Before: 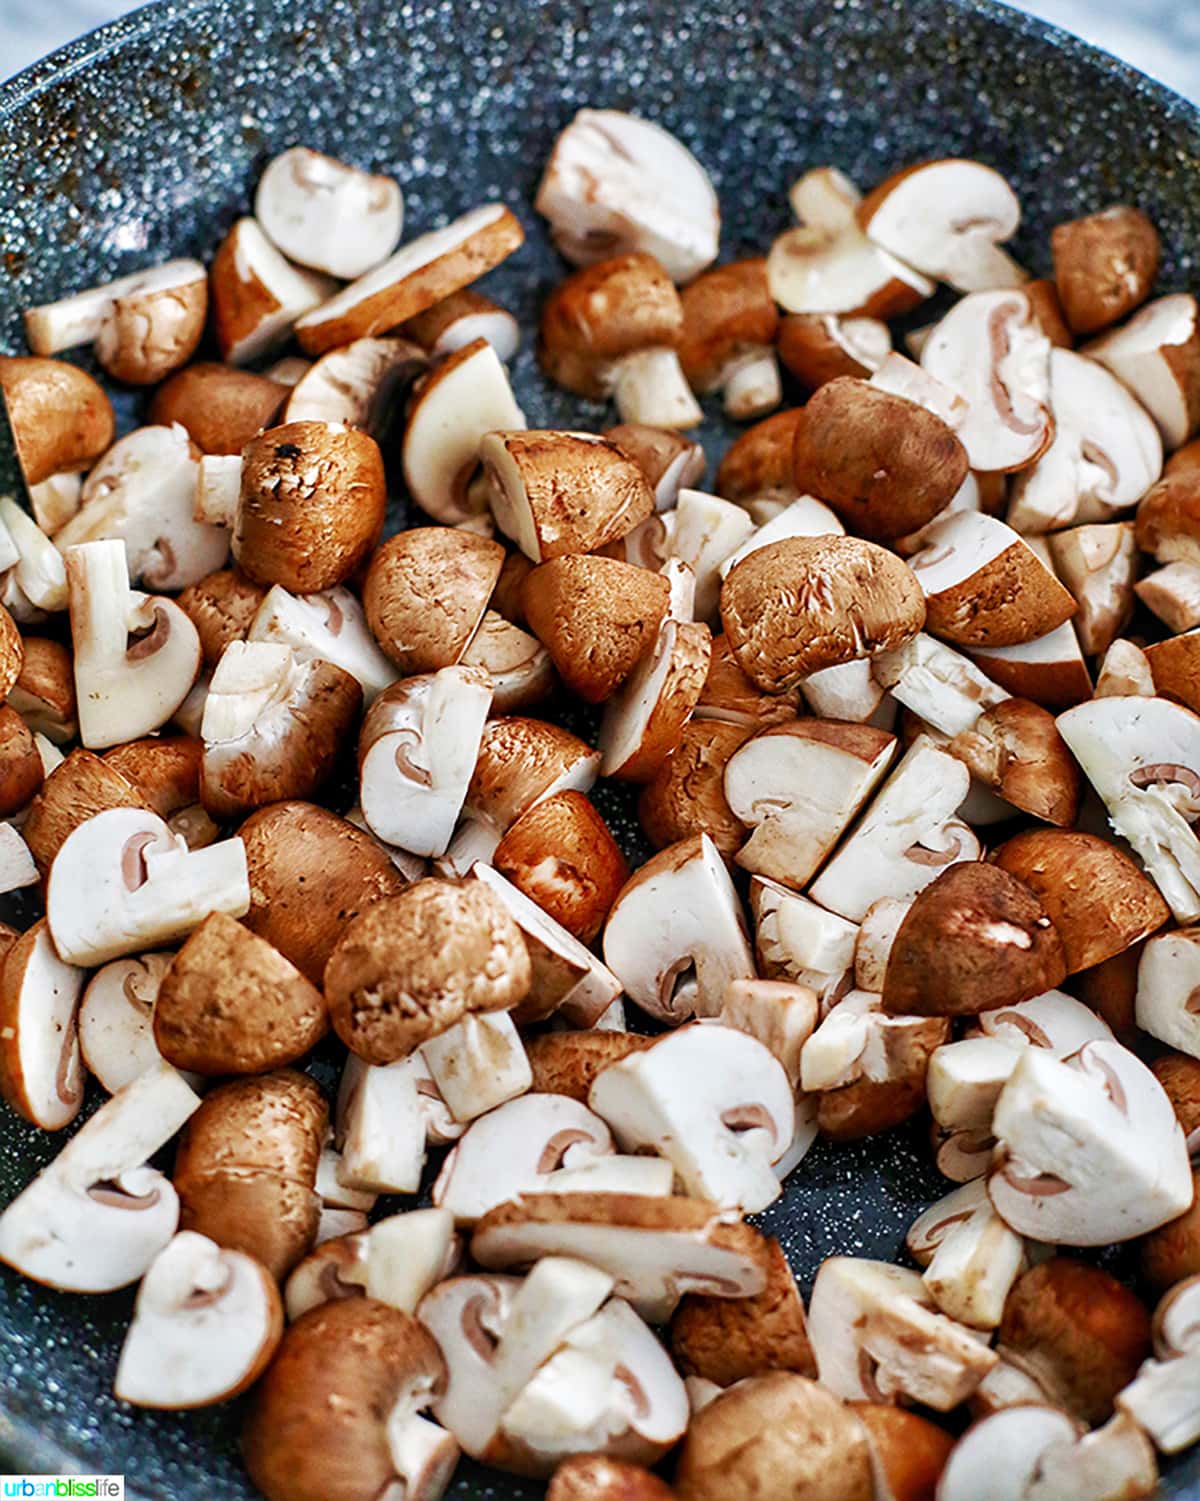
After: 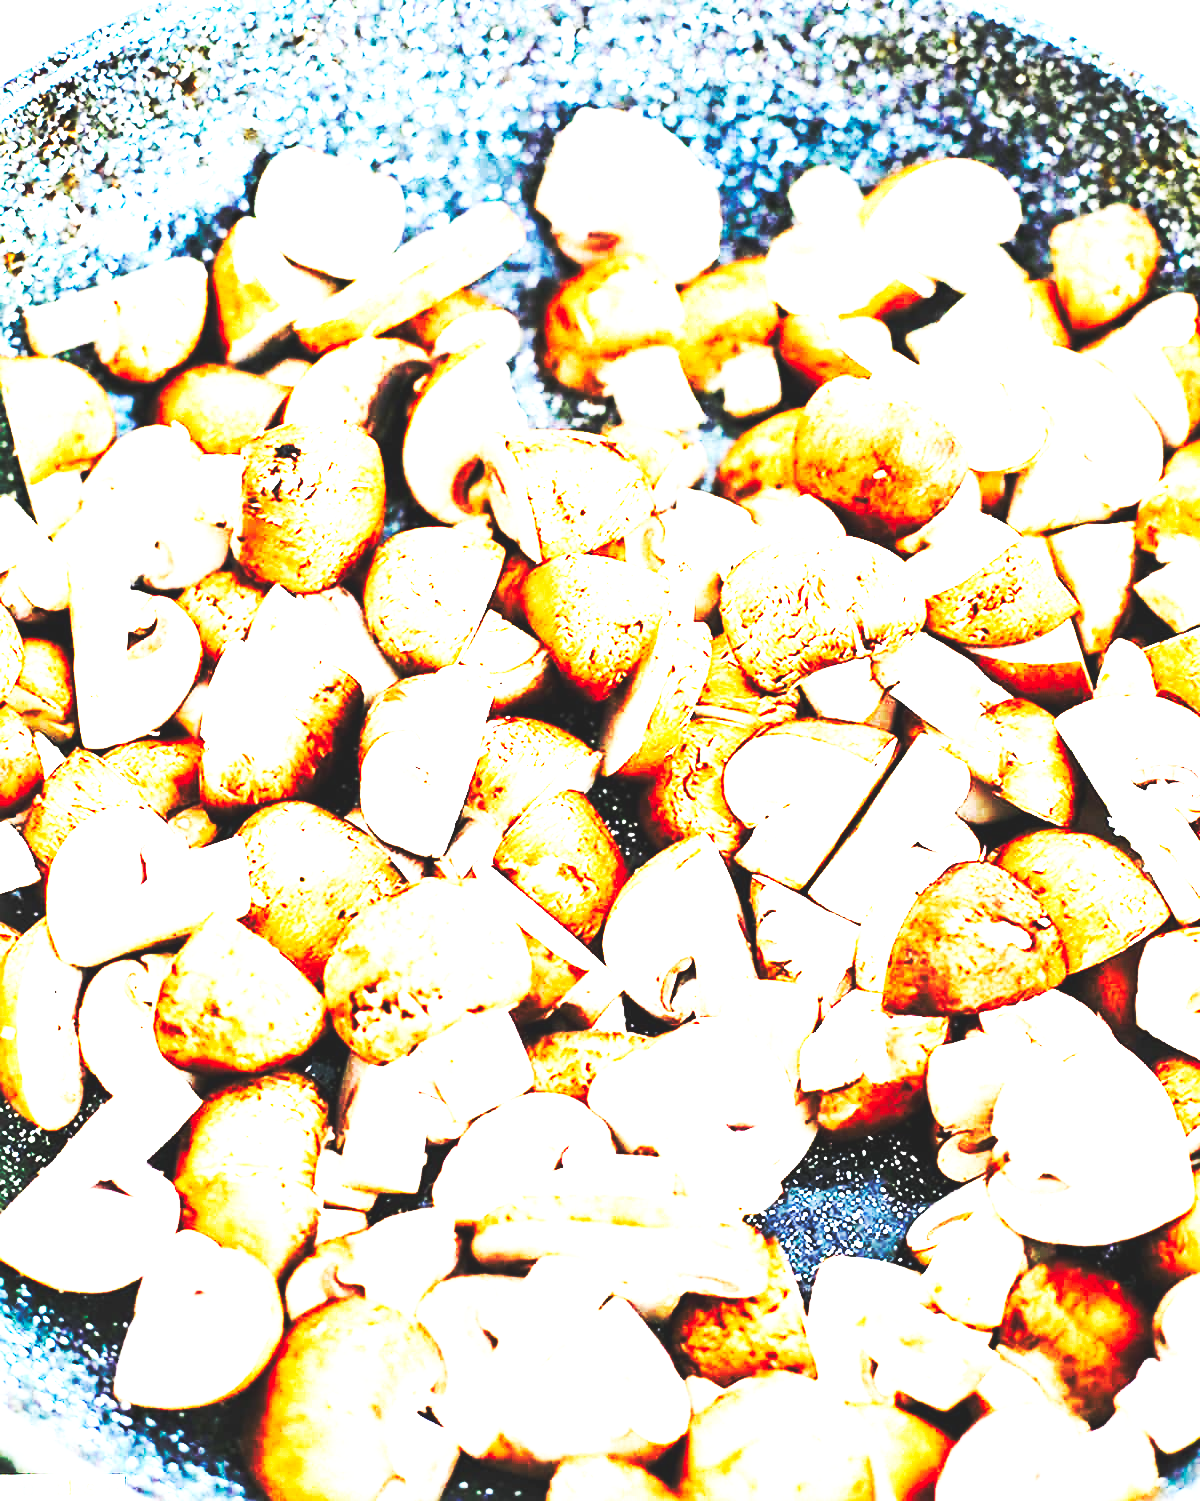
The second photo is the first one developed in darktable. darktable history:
exposure: black level correction 0, exposure 2 EV, compensate highlight preservation false
base curve: curves: ch0 [(0, 0.015) (0.085, 0.116) (0.134, 0.298) (0.19, 0.545) (0.296, 0.764) (0.599, 0.982) (1, 1)], preserve colors none
tone equalizer: -8 EV -1.08 EV, -7 EV -1.01 EV, -6 EV -0.867 EV, -5 EV -0.578 EV, -3 EV 0.578 EV, -2 EV 0.867 EV, -1 EV 1.01 EV, +0 EV 1.08 EV, edges refinement/feathering 500, mask exposure compensation -1.57 EV, preserve details no
